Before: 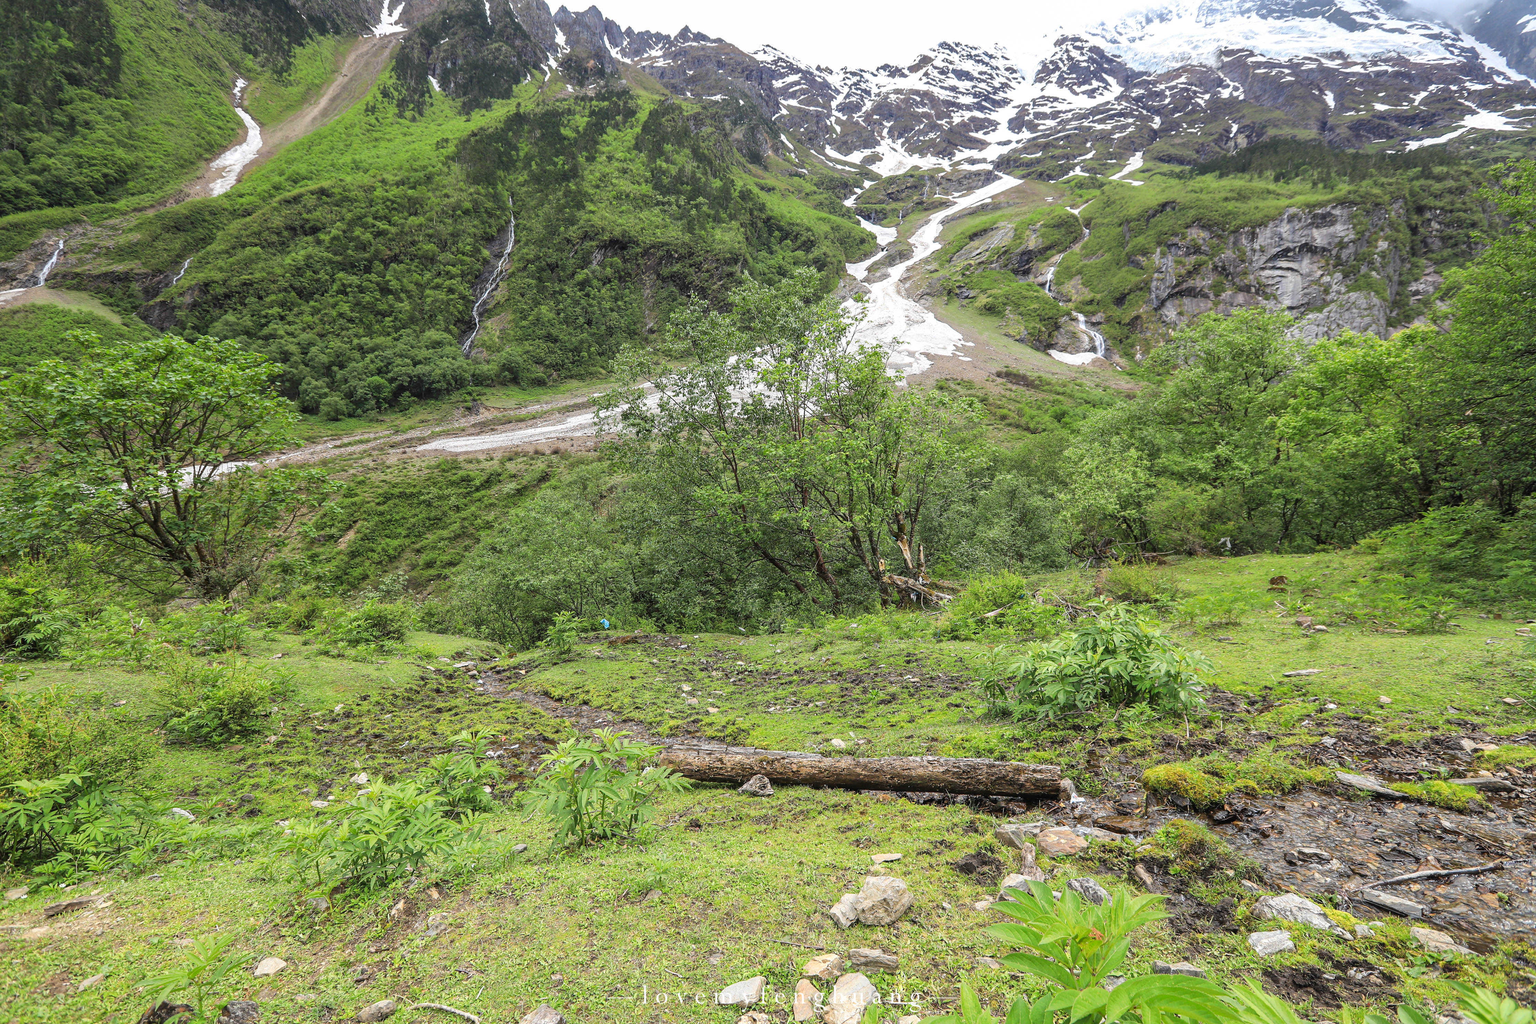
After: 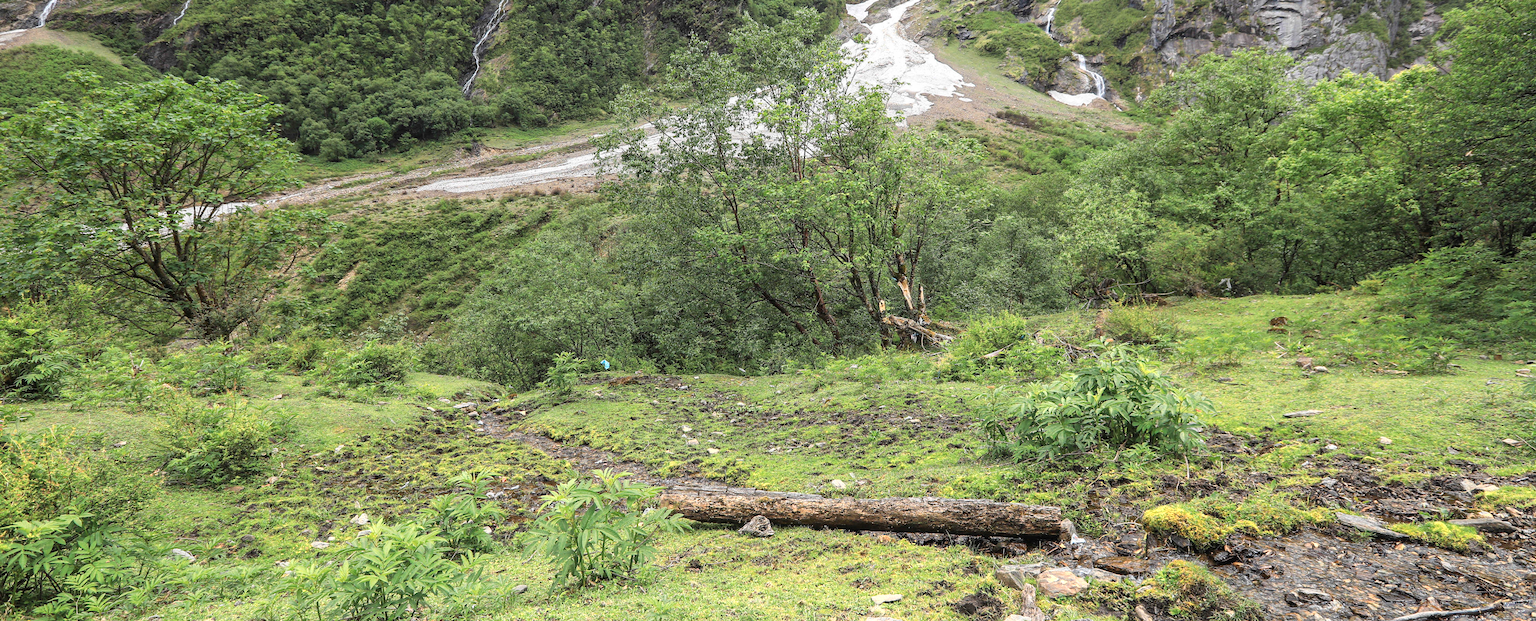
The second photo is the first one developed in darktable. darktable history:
crop and rotate: top 25.357%, bottom 13.942%
color zones: curves: ch0 [(0.018, 0.548) (0.197, 0.654) (0.425, 0.447) (0.605, 0.658) (0.732, 0.579)]; ch1 [(0.105, 0.531) (0.224, 0.531) (0.386, 0.39) (0.618, 0.456) (0.732, 0.456) (0.956, 0.421)]; ch2 [(0.039, 0.583) (0.215, 0.465) (0.399, 0.544) (0.465, 0.548) (0.614, 0.447) (0.724, 0.43) (0.882, 0.623) (0.956, 0.632)]
